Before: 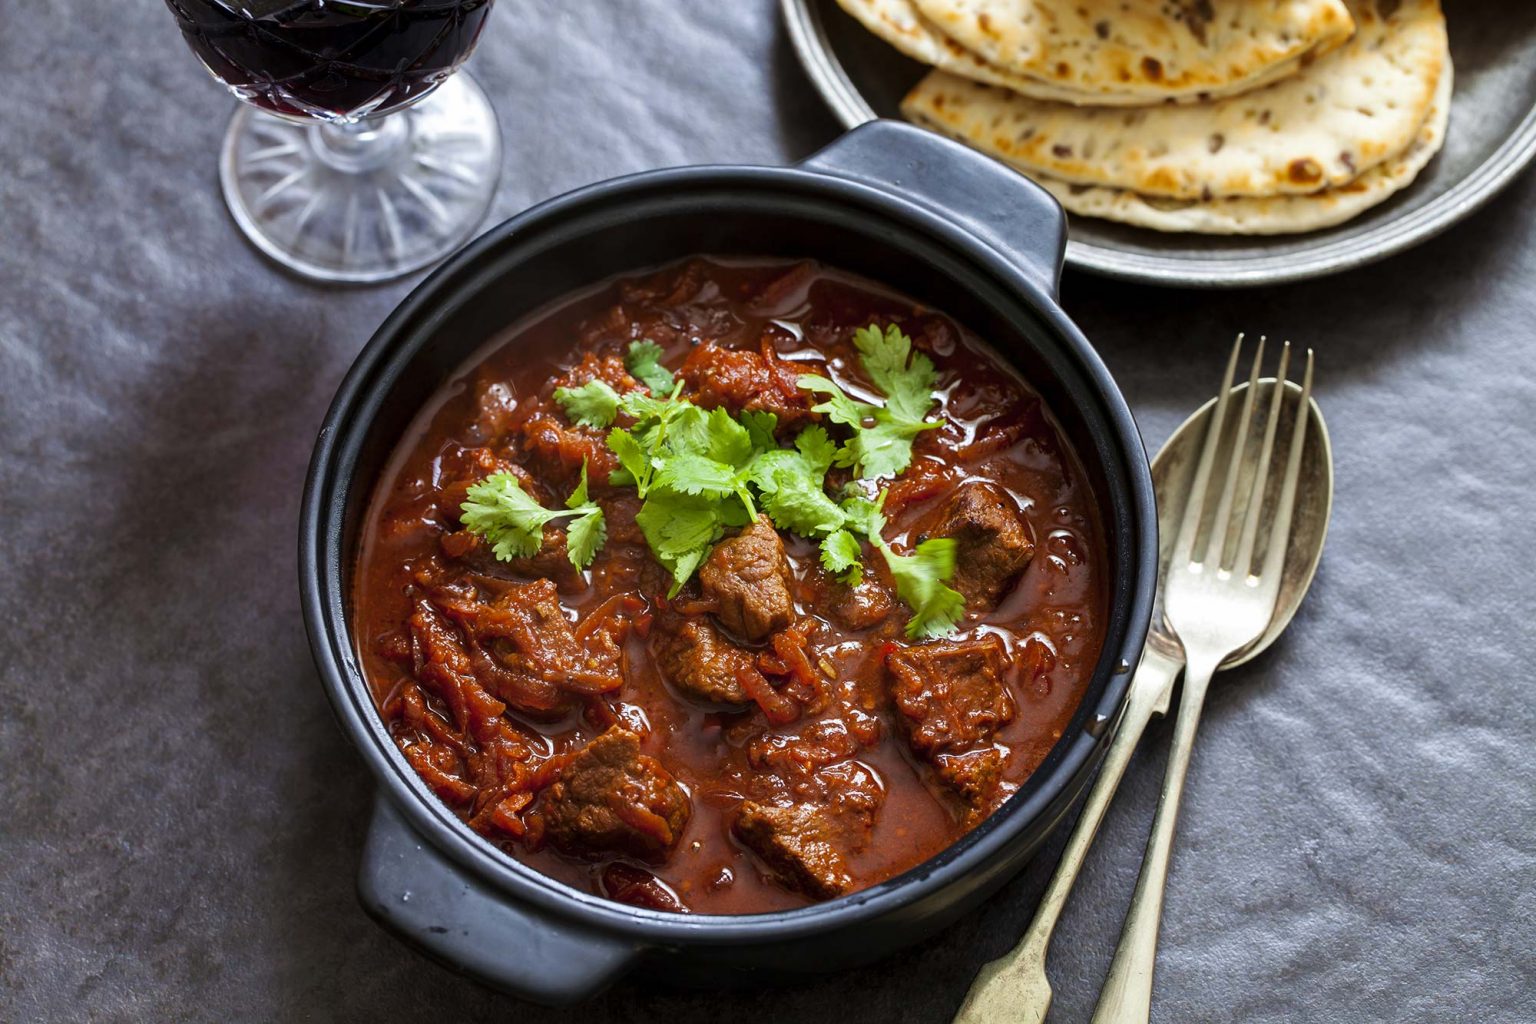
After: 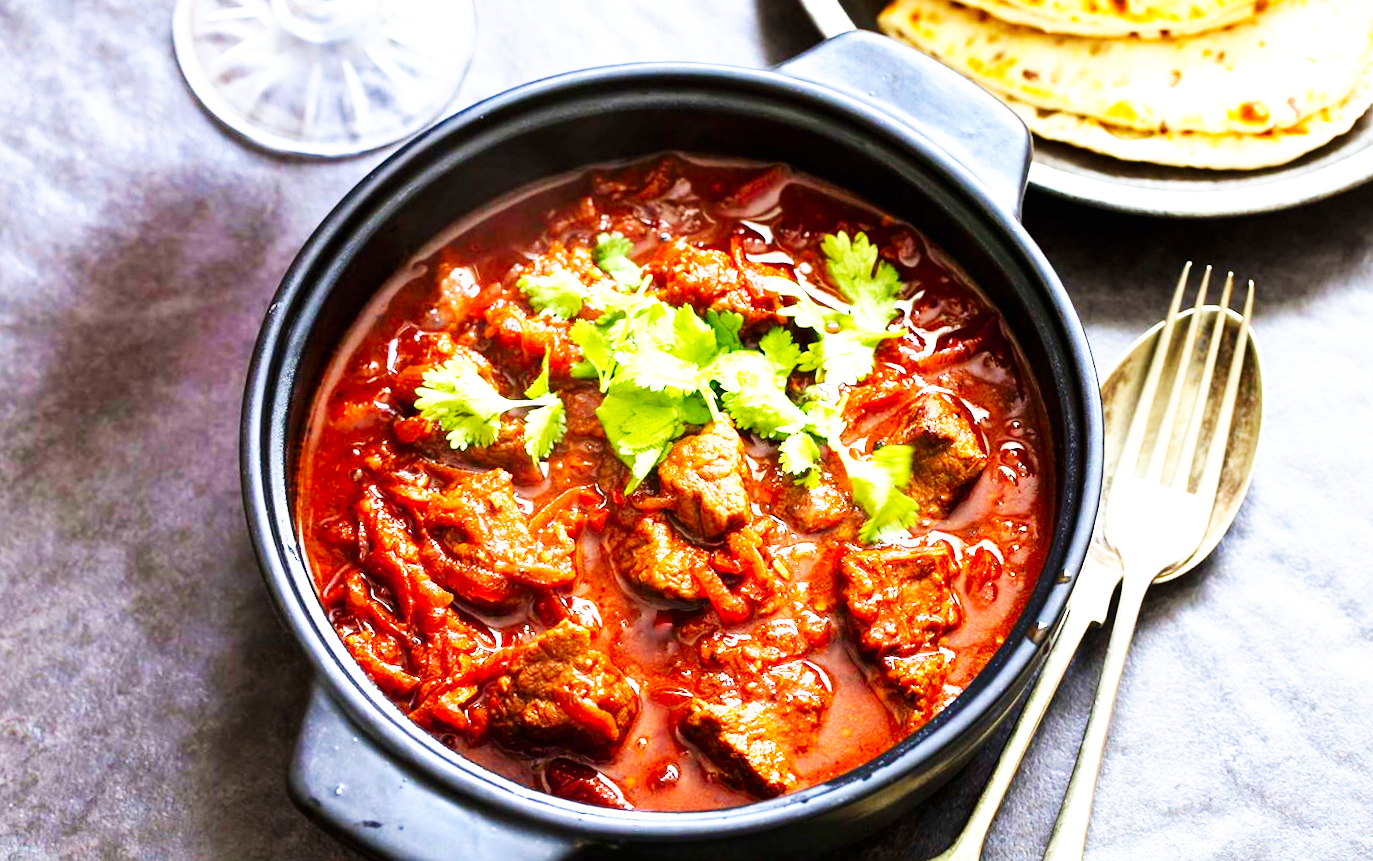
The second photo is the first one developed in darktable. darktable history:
crop and rotate: angle -1.96°, left 3.097%, top 4.154%, right 1.586%, bottom 0.529%
exposure: exposure 0.95 EV, compensate highlight preservation false
rotate and perspective: rotation 0.679°, lens shift (horizontal) 0.136, crop left 0.009, crop right 0.991, crop top 0.078, crop bottom 0.95
base curve: curves: ch0 [(0, 0) (0.007, 0.004) (0.027, 0.03) (0.046, 0.07) (0.207, 0.54) (0.442, 0.872) (0.673, 0.972) (1, 1)], preserve colors none
contrast brightness saturation: contrast 0.04, saturation 0.16
